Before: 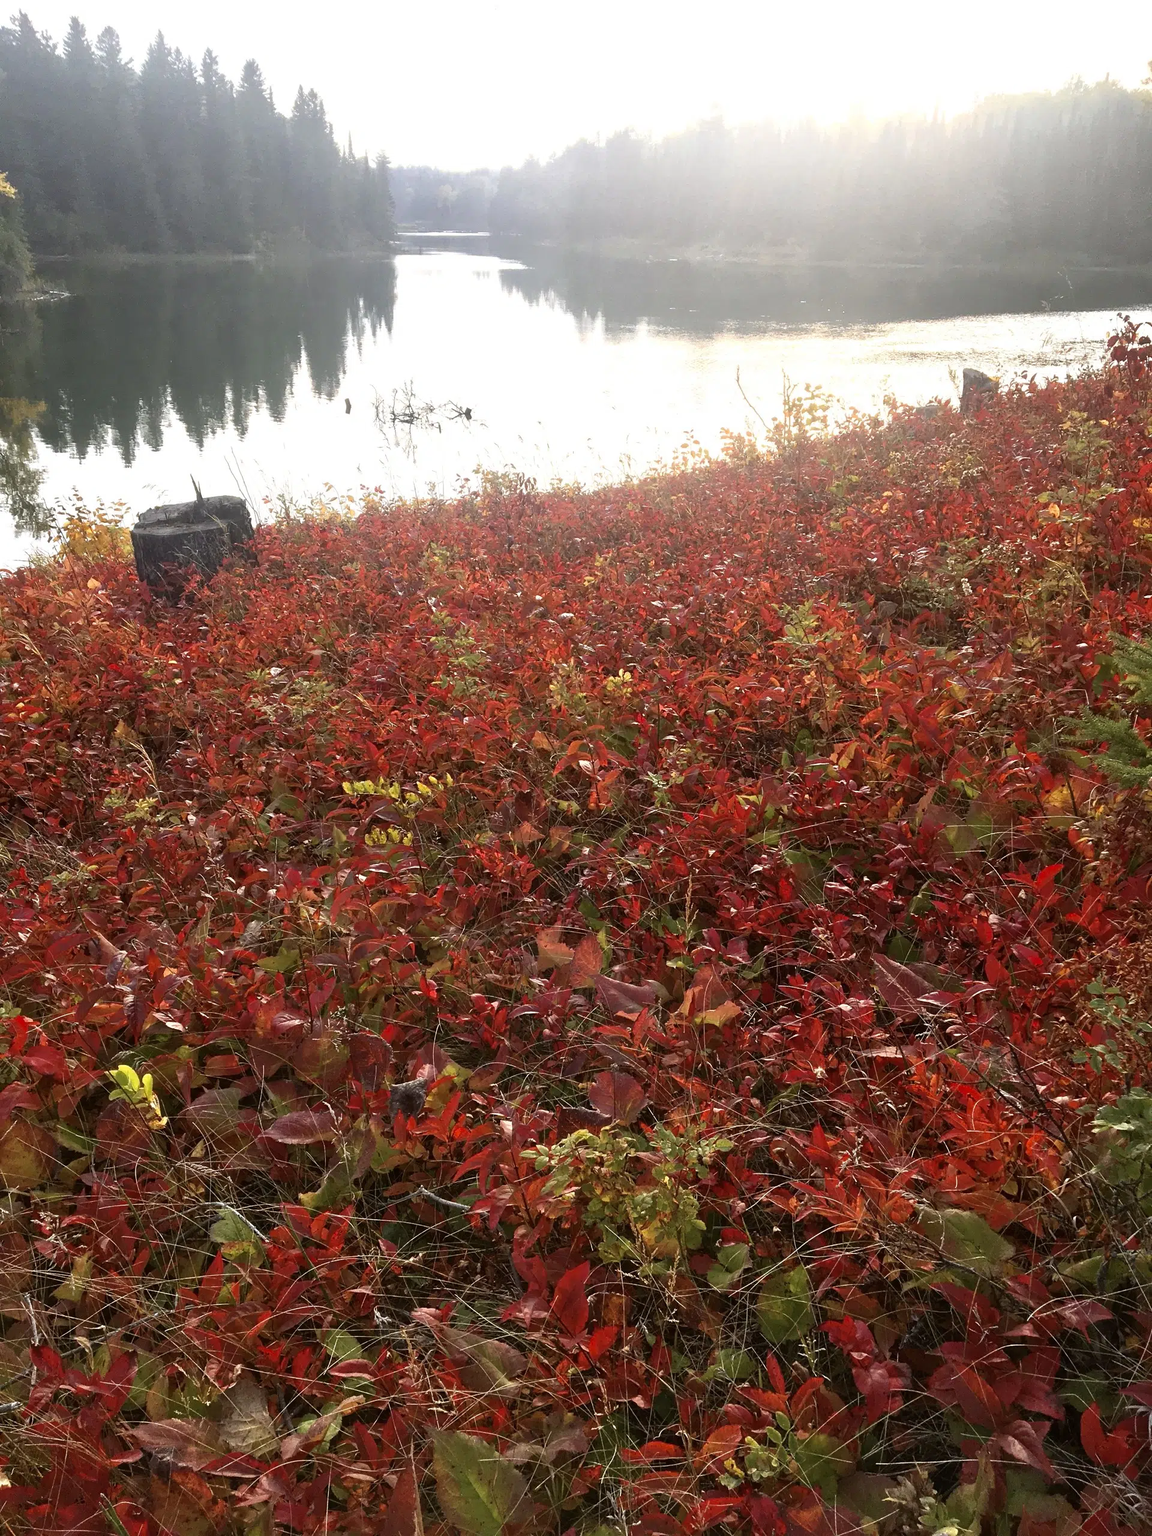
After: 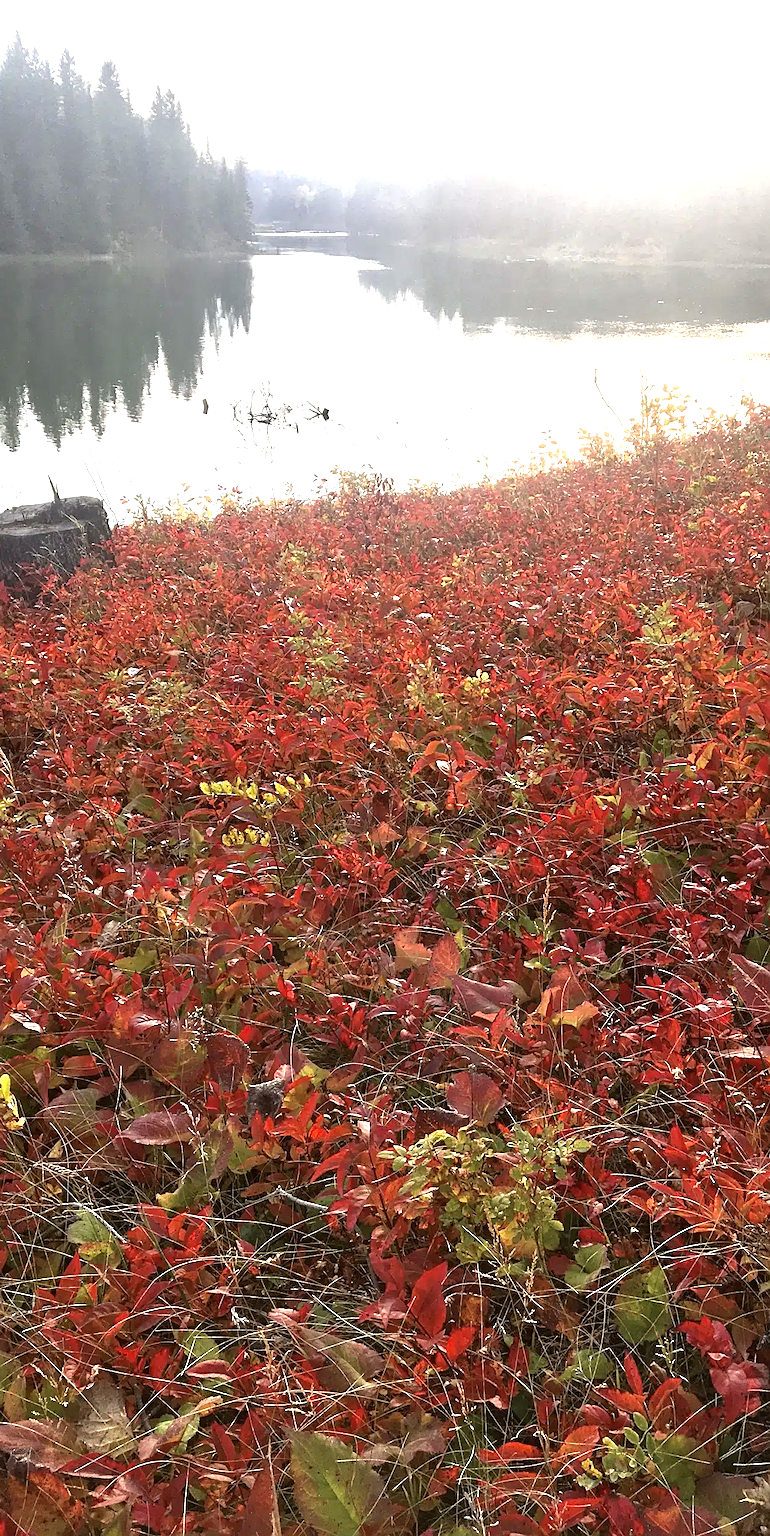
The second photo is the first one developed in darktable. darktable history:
exposure: exposure 0.661 EV, compensate highlight preservation false
crop and rotate: left 12.409%, right 20.761%
sharpen: on, module defaults
shadows and highlights: shadows 37.74, highlights -28.1, soften with gaussian
